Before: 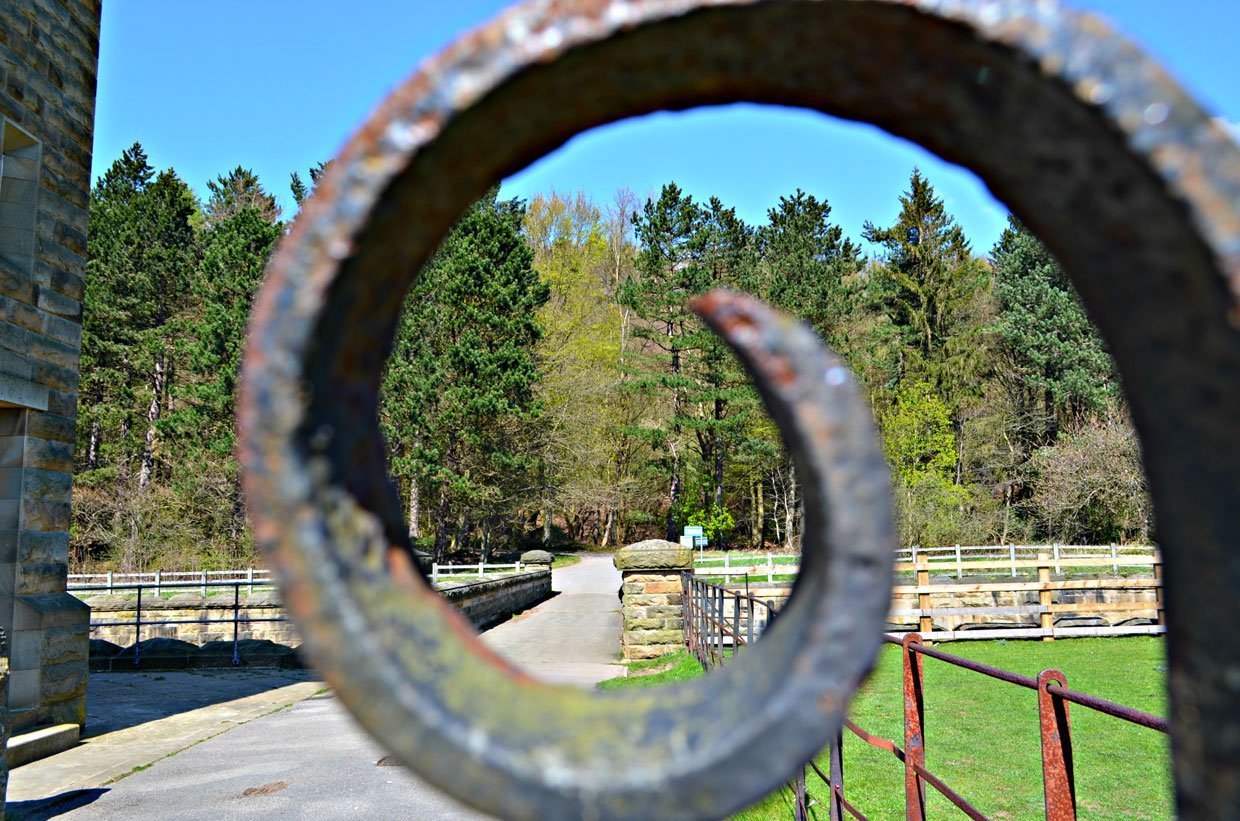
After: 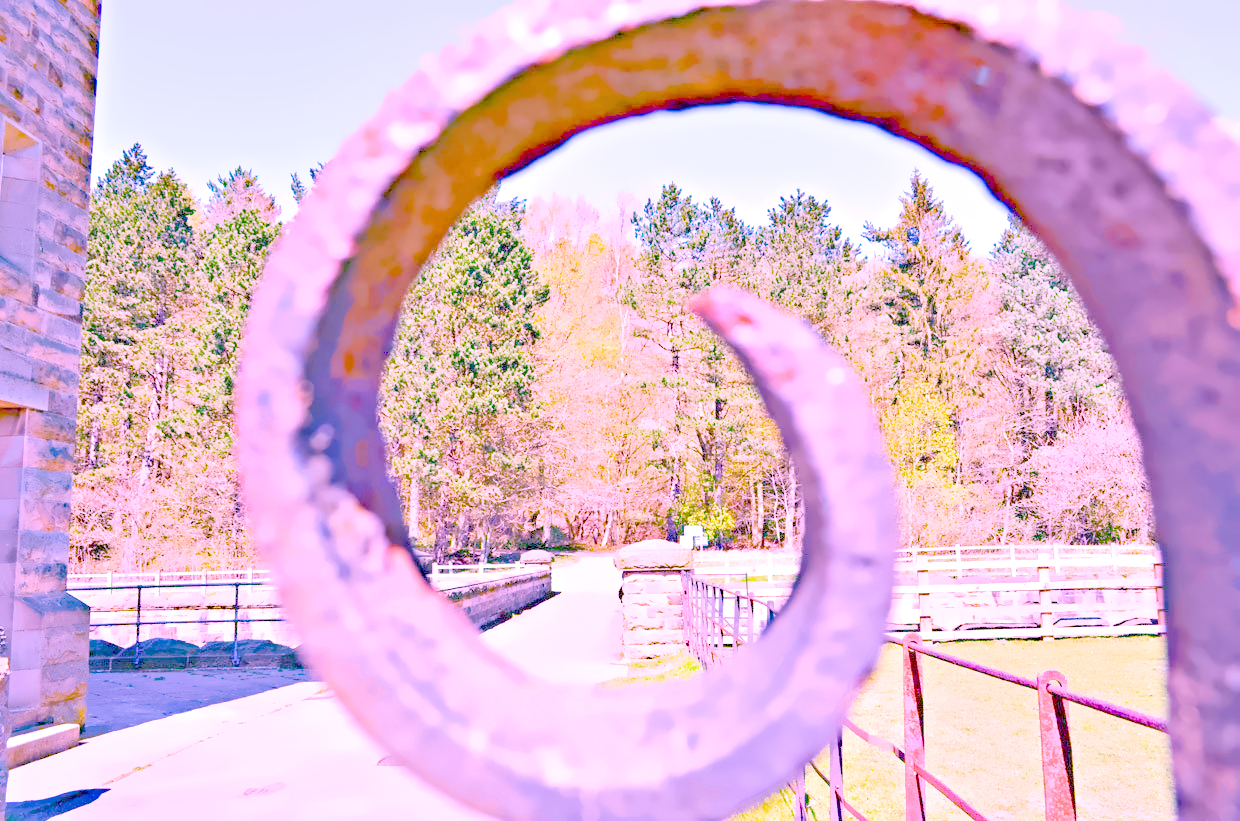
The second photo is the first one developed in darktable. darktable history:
local contrast: mode bilateral grid, contrast 20, coarseness 50, detail 120%, midtone range 0.2
raw chromatic aberrations: on, module defaults
contrast brightness saturation: saturation -0.05
filmic rgb: black relative exposure -7.32 EV, white relative exposure 5.09 EV, hardness 3.2
highlight reconstruction: method reconstruct color, iterations 1, diameter of reconstruction 64 px
hot pixels: on, module defaults
lens correction: scale 1.01, crop 1, focal 100, aperture 2.8, distance 2.69, camera "Canon EOS RP", lens "Canon RF 100mm F2.8 L MACRO IS USM"
levels: mode automatic, black 0.023%, white 99.97%, levels [0.062, 0.494, 0.925]
white balance: red 1.803, blue 1.886
tone equalizer: -7 EV 0.15 EV, -6 EV 0.6 EV, -5 EV 1.15 EV, -4 EV 1.33 EV, -3 EV 1.15 EV, -2 EV 0.6 EV, -1 EV 0.15 EV, mask exposure compensation -0.5 EV
velvia: strength 15% | blend: blend mode lighten, opacity 100%; mask: uniform (no mask)
color balance rgb: perceptual saturation grading › global saturation 40%, global vibrance 15%
exposure: black level correction 0.001, exposure 0.5 EV, compensate exposure bias true, compensate highlight preservation false
denoise (profiled): preserve shadows 1.52, scattering 0.002, a [-1, 0, 0], compensate highlight preservation false
haze removal: compatibility mode true, adaptive false
